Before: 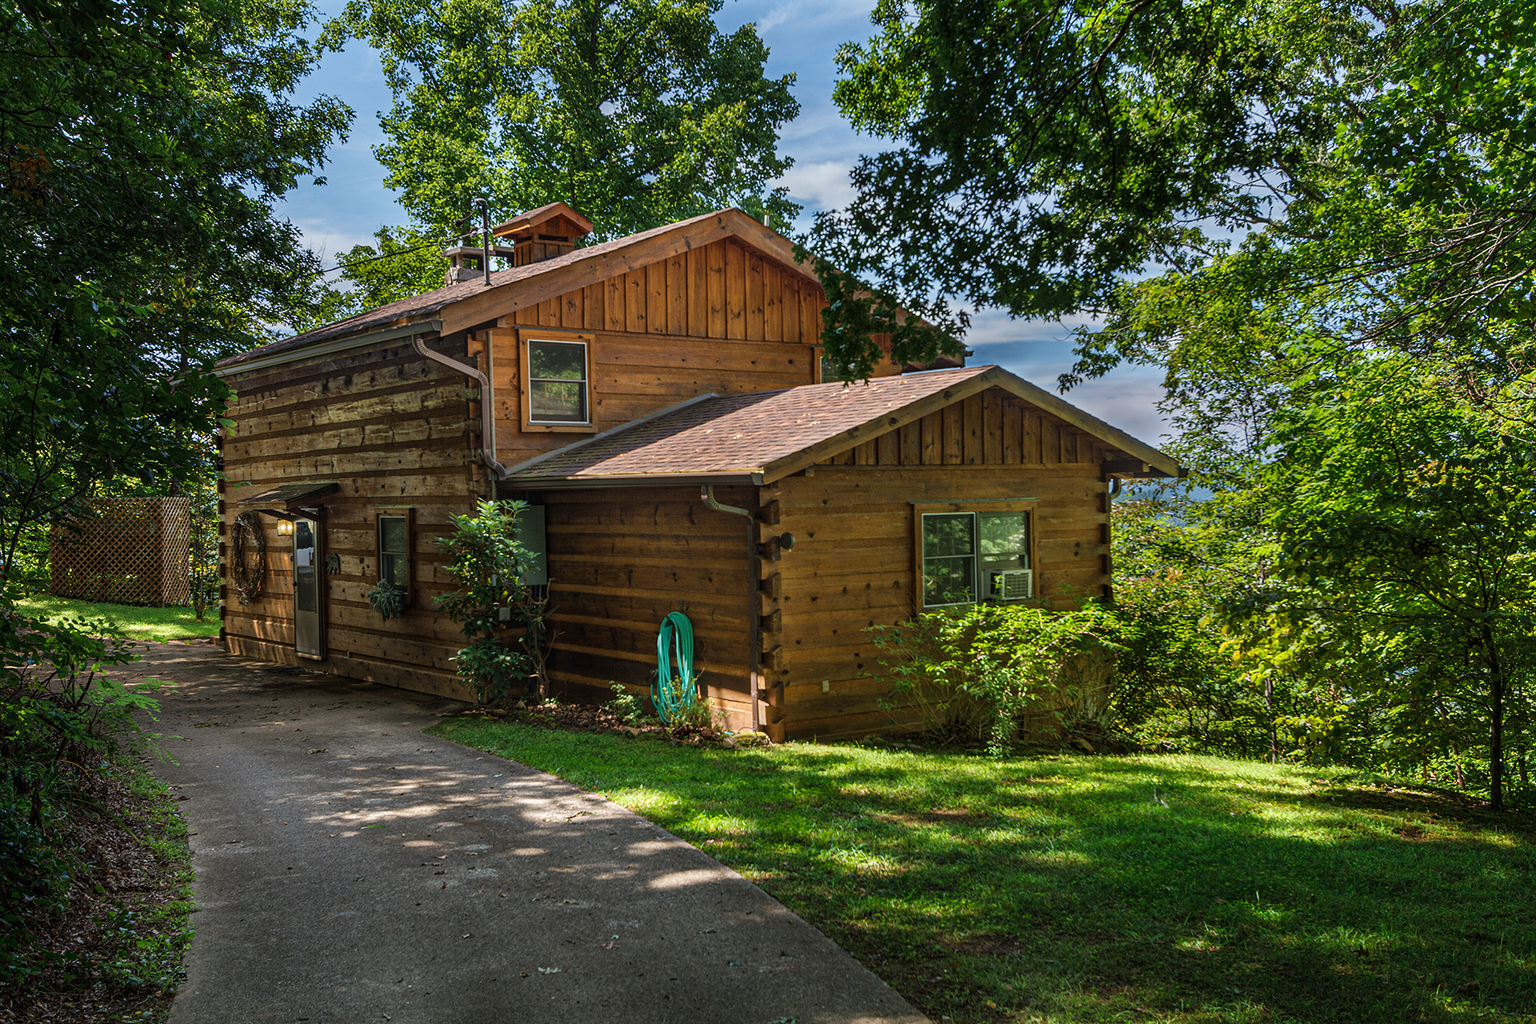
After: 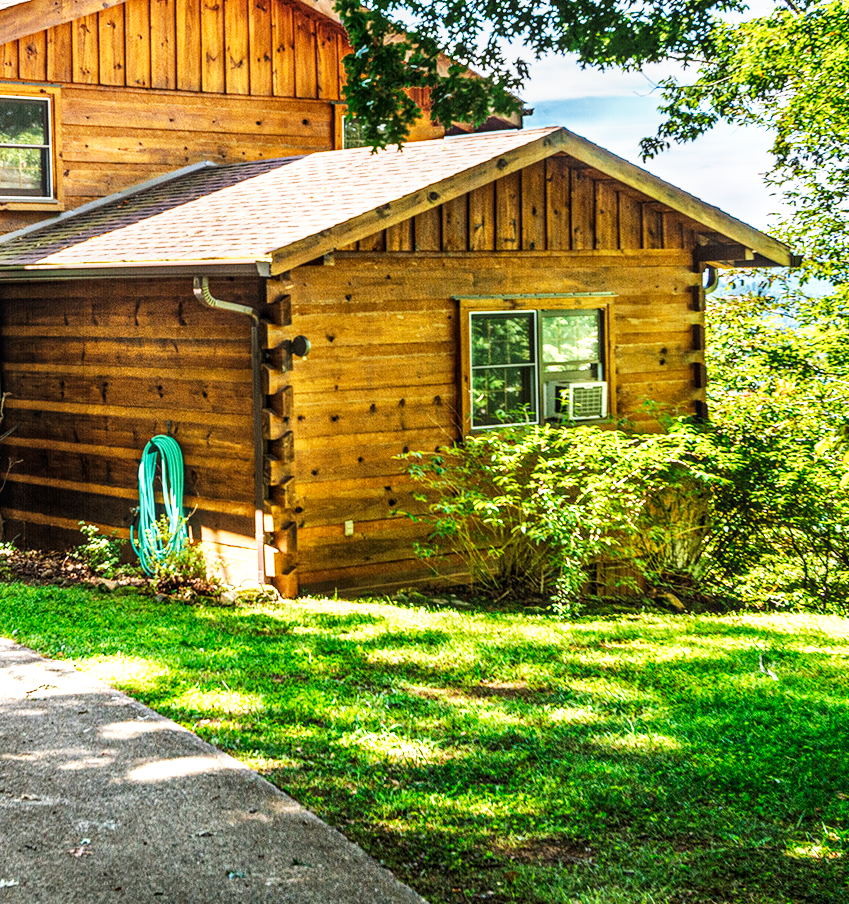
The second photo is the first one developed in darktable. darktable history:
base curve: curves: ch0 [(0, 0) (0.007, 0.004) (0.027, 0.03) (0.046, 0.07) (0.207, 0.54) (0.442, 0.872) (0.673, 0.972) (1, 1)], preserve colors none
local contrast: on, module defaults
exposure: exposure 0.782 EV, compensate exposure bias true, compensate highlight preservation false
tone equalizer: mask exposure compensation -0.486 EV
crop: left 35.577%, top 25.852%, right 20.178%, bottom 3.449%
